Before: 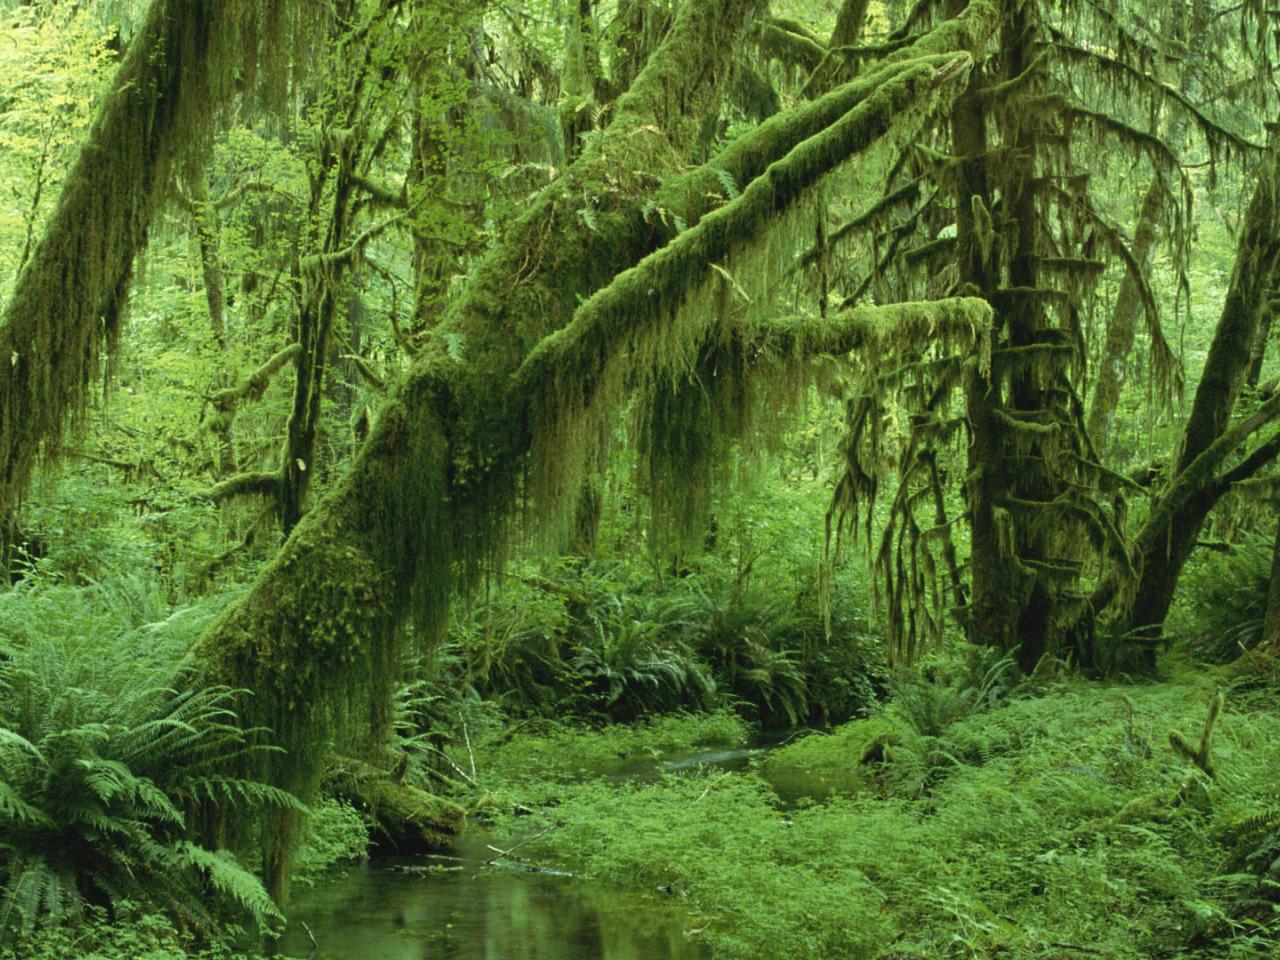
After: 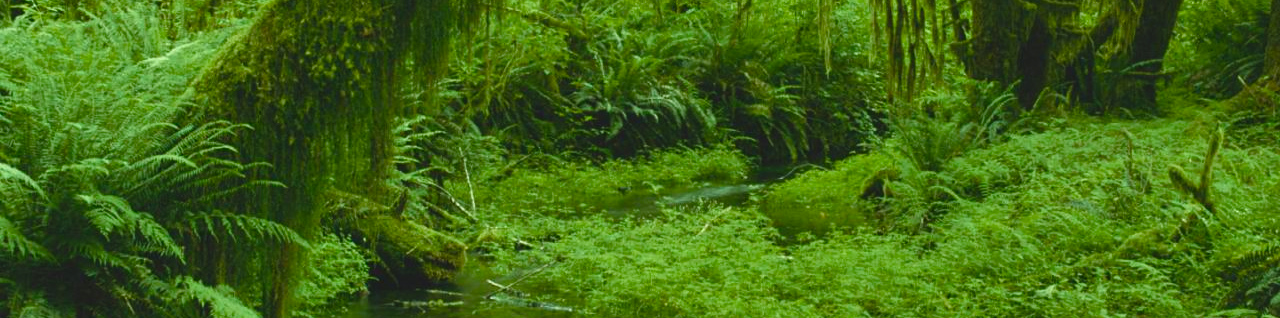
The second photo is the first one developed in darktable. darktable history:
crop and rotate: top 58.937%, bottom 7.838%
velvia: strength 15.44%
color balance rgb: global offset › luminance 0.751%, perceptual saturation grading › global saturation 20%, perceptual saturation grading › highlights -14.297%, perceptual saturation grading › shadows 49.643%
